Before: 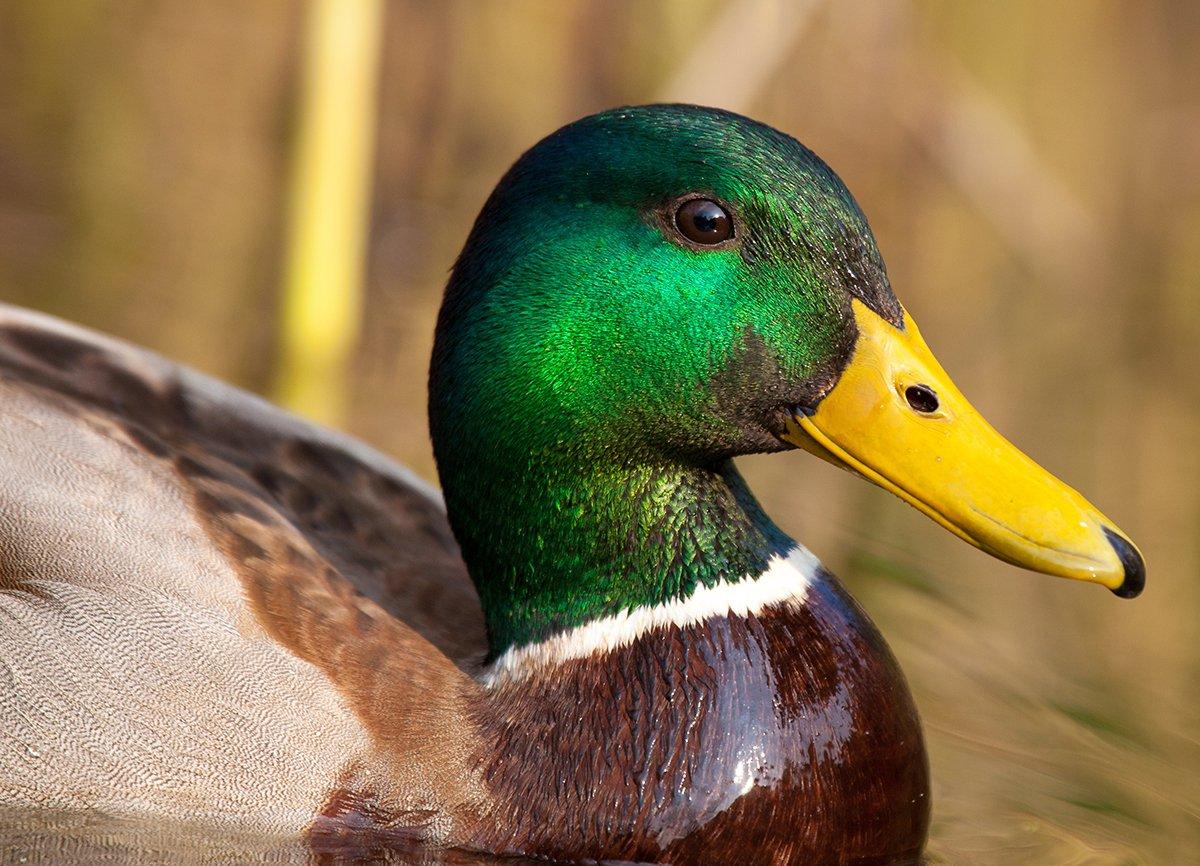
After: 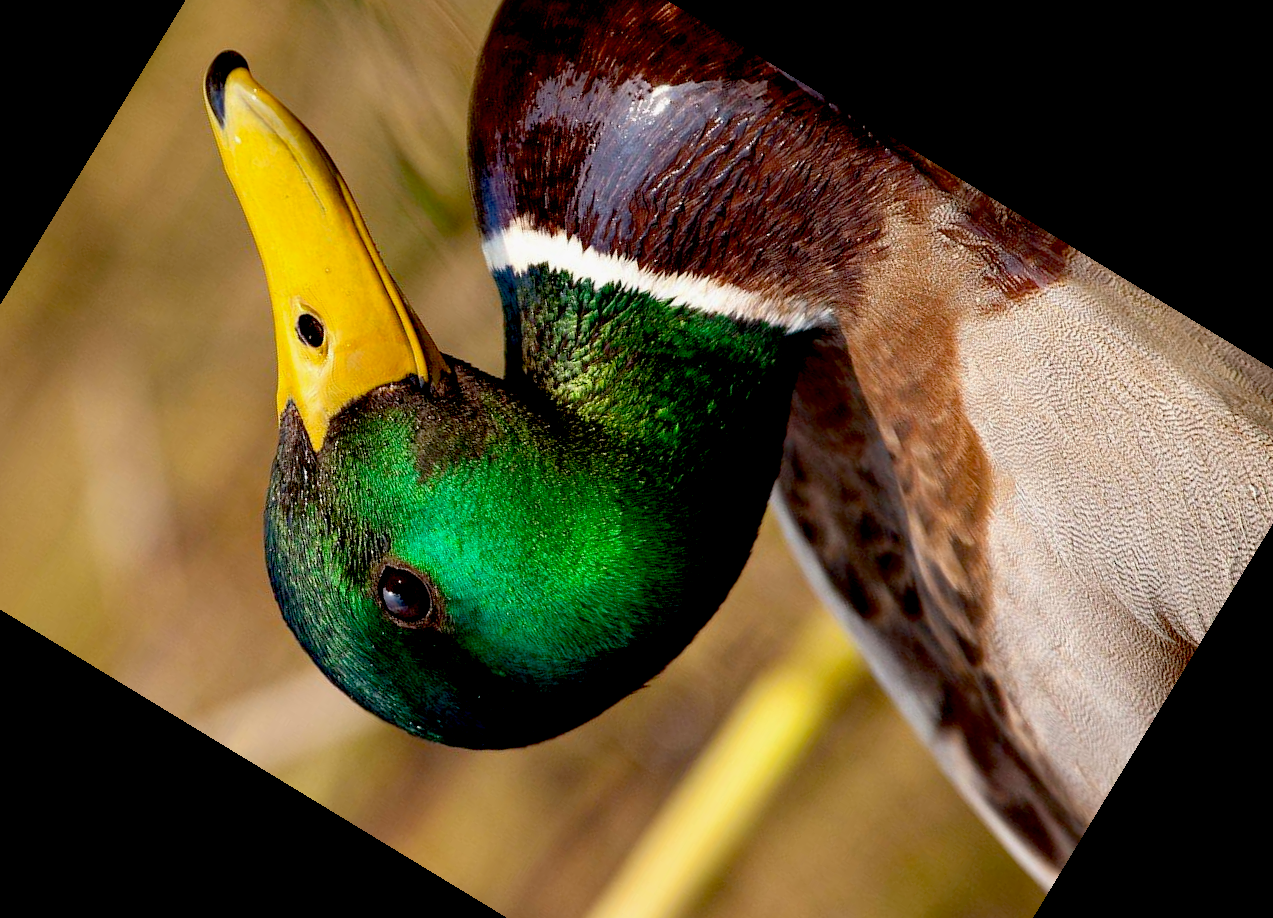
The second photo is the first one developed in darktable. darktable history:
exposure: black level correction 0.029, exposure -0.073 EV, compensate highlight preservation false
crop and rotate: angle 148.68°, left 9.111%, top 15.603%, right 4.588%, bottom 17.041%
